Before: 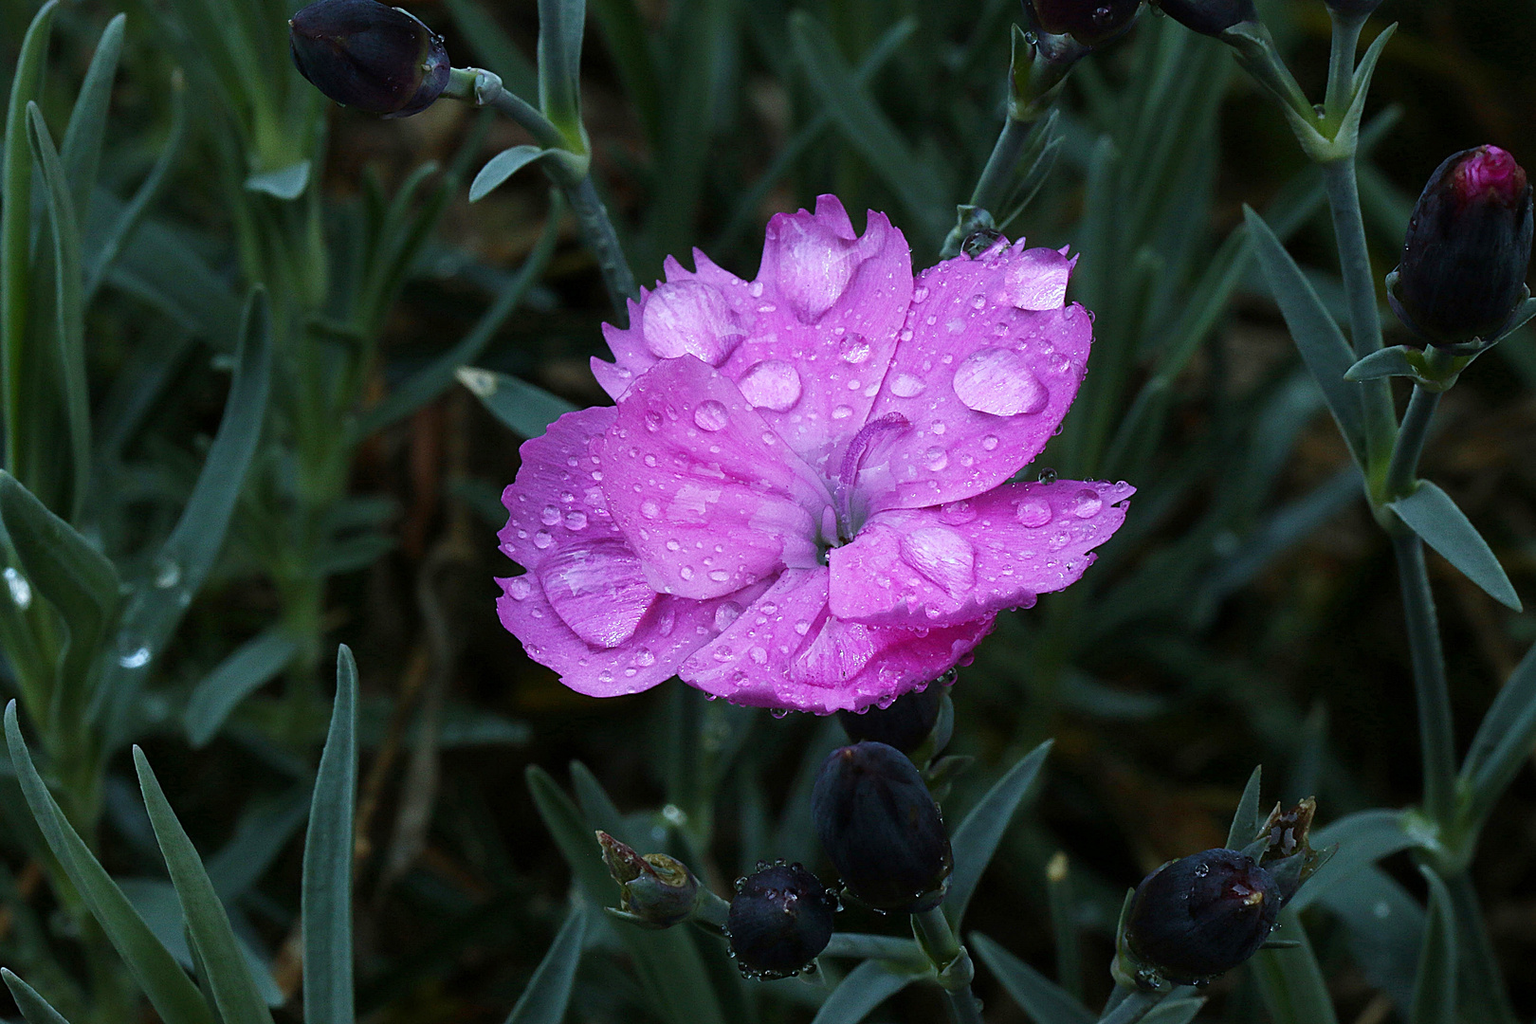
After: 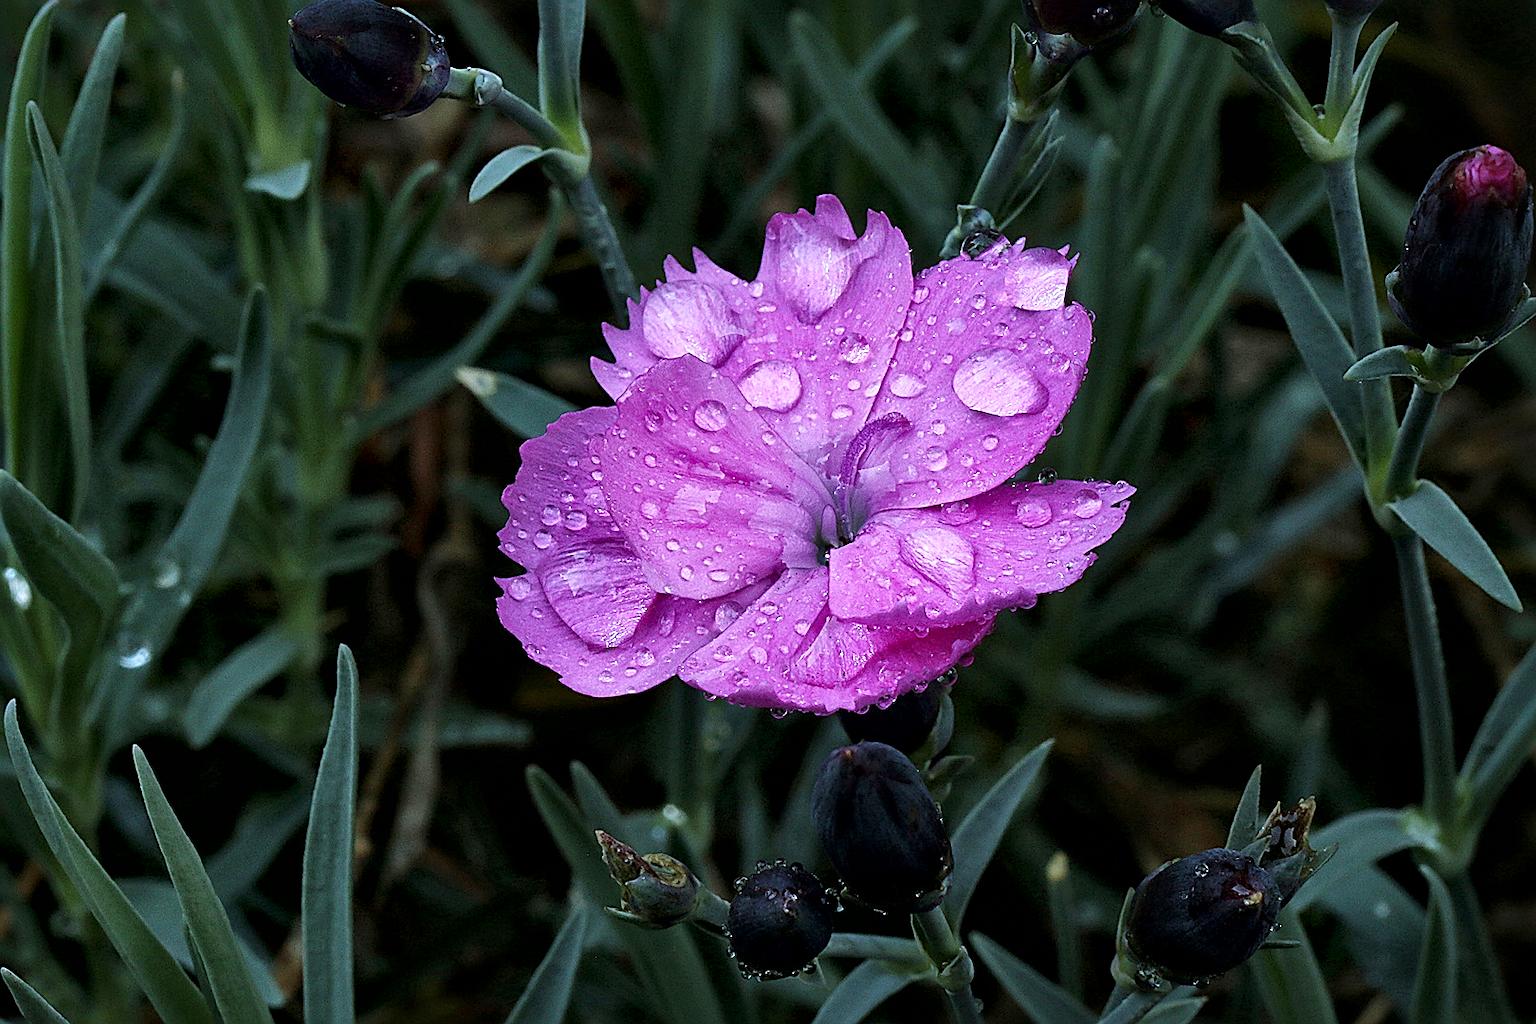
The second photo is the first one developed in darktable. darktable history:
sharpen: on, module defaults
local contrast: mode bilateral grid, contrast 50, coarseness 50, detail 150%, midtone range 0.2
